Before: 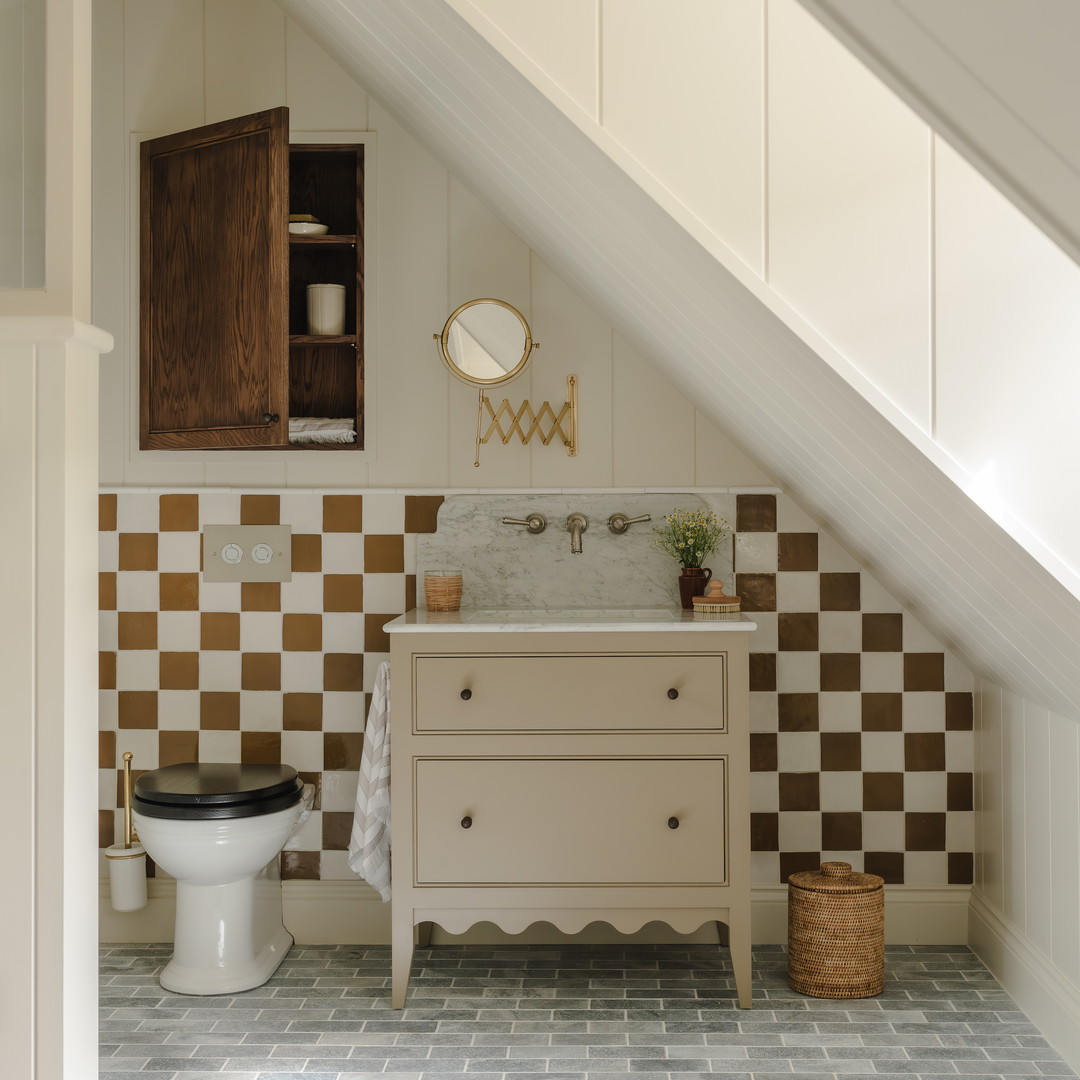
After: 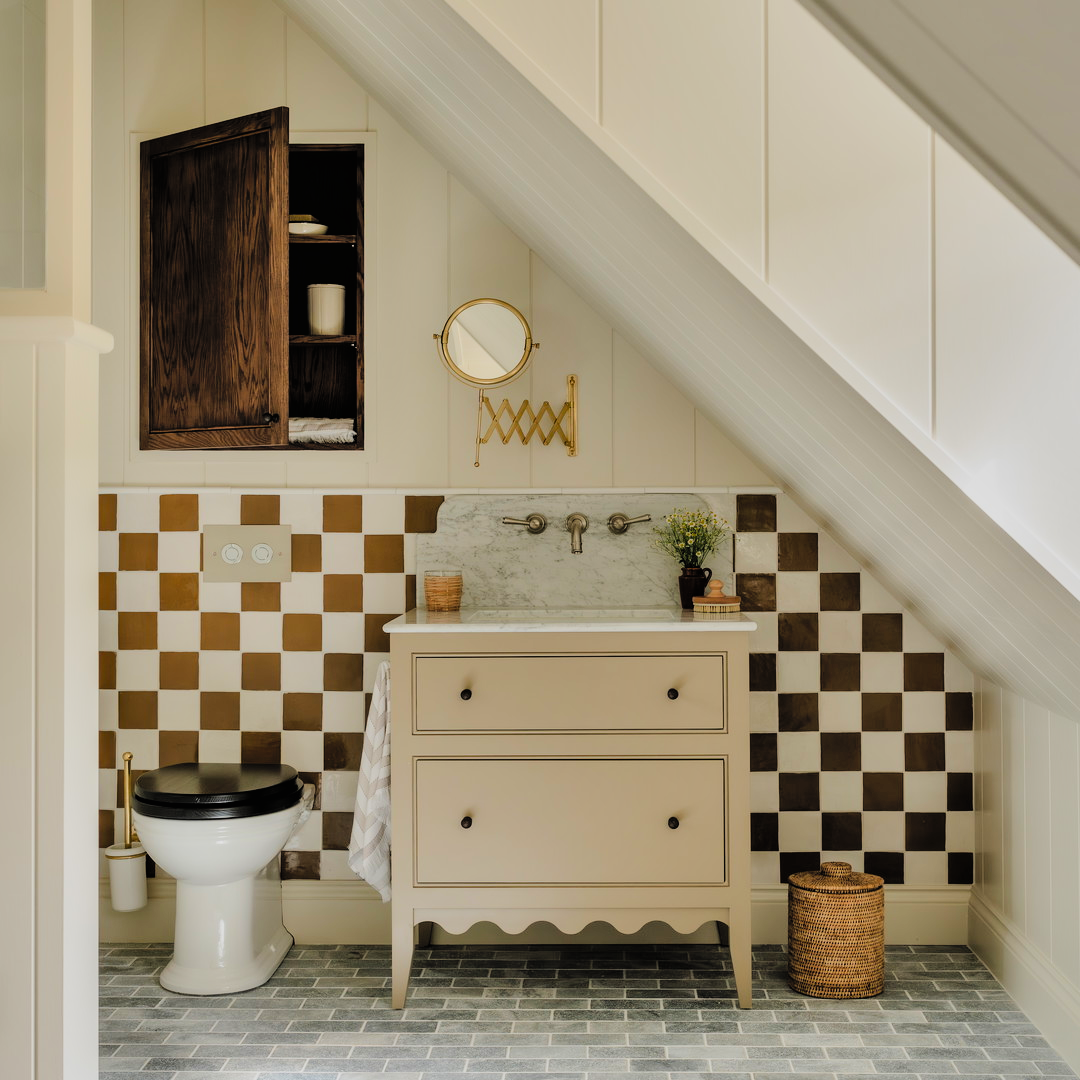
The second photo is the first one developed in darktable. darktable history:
contrast brightness saturation: contrast 0.07, brightness 0.172, saturation 0.418
shadows and highlights: shadows 30.62, highlights -62.81, soften with gaussian
filmic rgb: black relative exposure -5.01 EV, white relative exposure 3.97 EV, hardness 2.89, contrast 1.296, highlights saturation mix -30.57%, iterations of high-quality reconstruction 0
